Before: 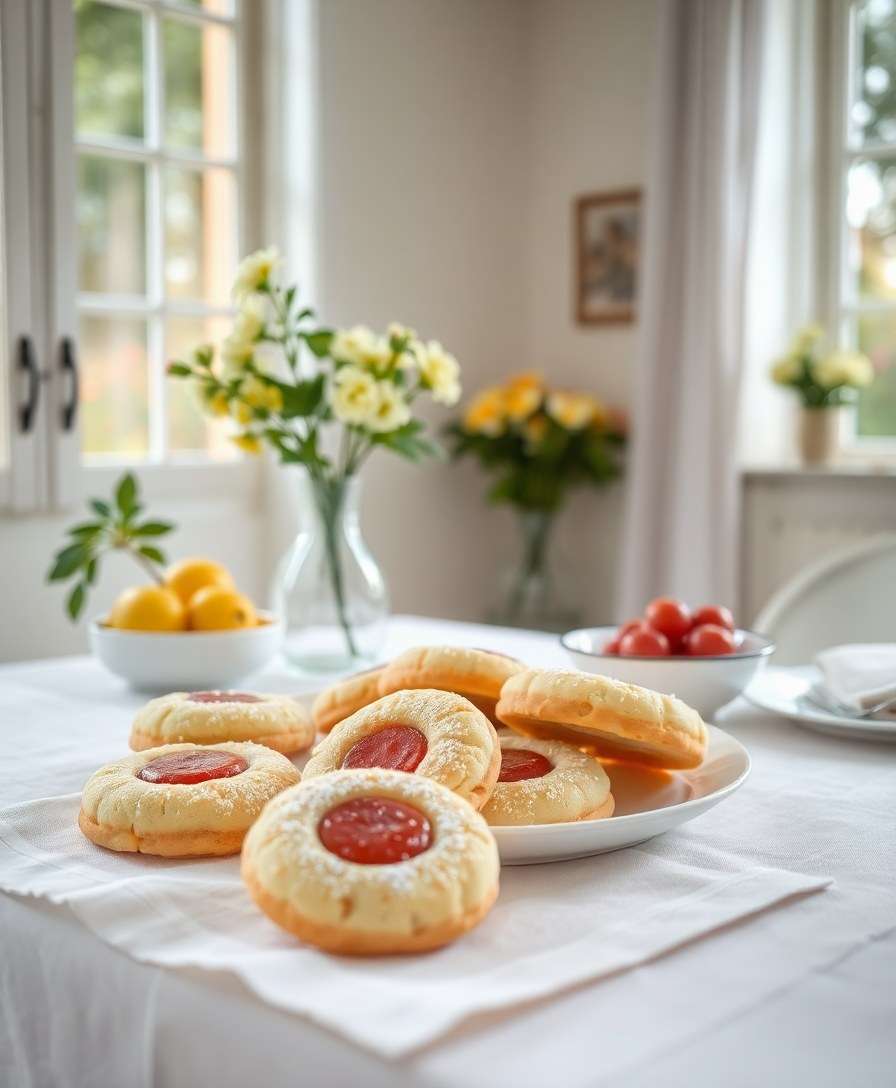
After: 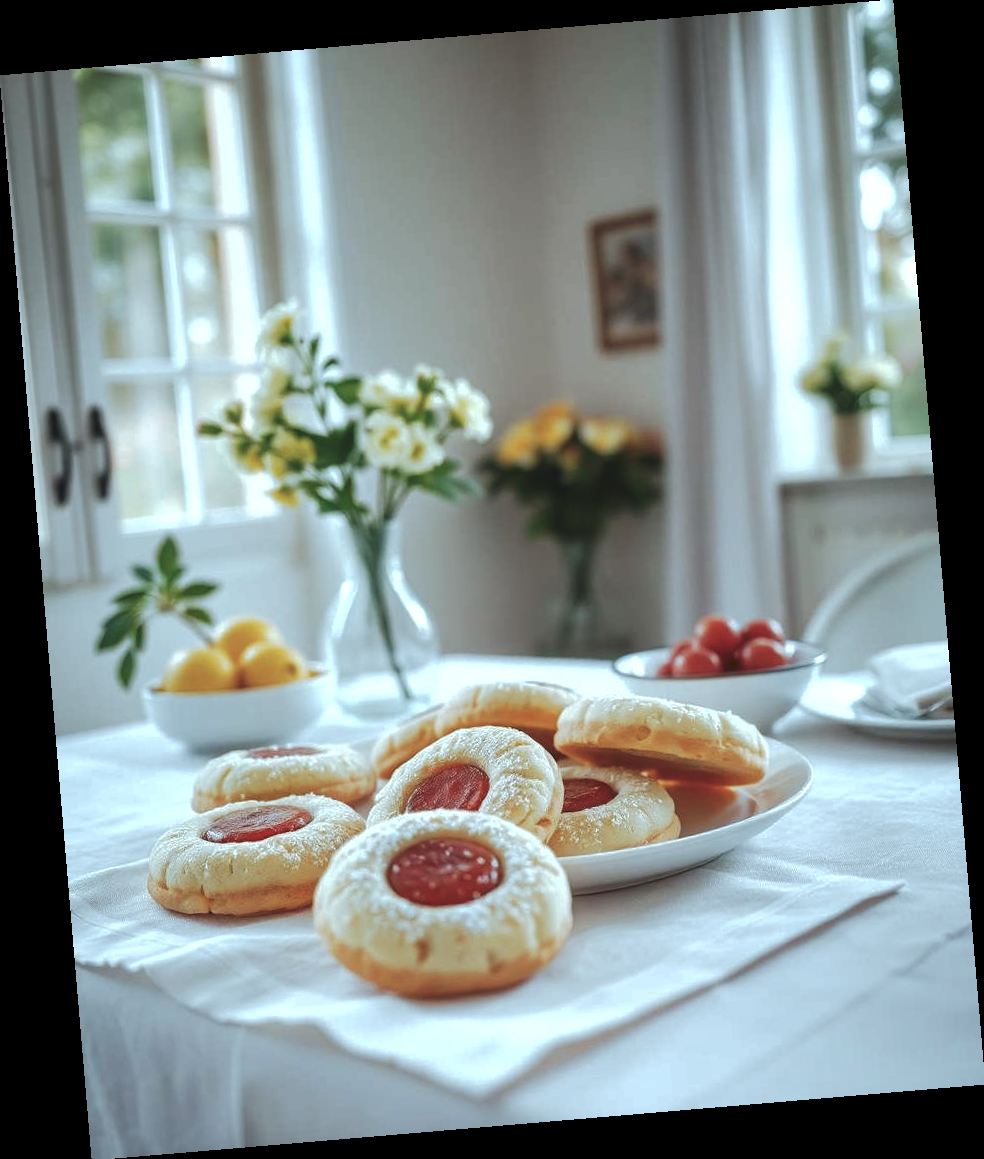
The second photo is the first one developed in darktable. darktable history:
exposure: exposure 0.217 EV, compensate highlight preservation false
tone curve: curves: ch0 [(0, 0) (0.003, 0.062) (0.011, 0.07) (0.025, 0.083) (0.044, 0.094) (0.069, 0.105) (0.1, 0.117) (0.136, 0.136) (0.177, 0.164) (0.224, 0.201) (0.277, 0.256) (0.335, 0.335) (0.399, 0.424) (0.468, 0.529) (0.543, 0.641) (0.623, 0.725) (0.709, 0.787) (0.801, 0.849) (0.898, 0.917) (1, 1)], preserve colors none
tone equalizer: on, module defaults
base curve: curves: ch0 [(0, 0) (0.826, 0.587) (1, 1)]
contrast brightness saturation: contrast 0.08, saturation 0.02
color correction: highlights a* -12.64, highlights b* -18.1, saturation 0.7
rotate and perspective: rotation -4.86°, automatic cropping off
